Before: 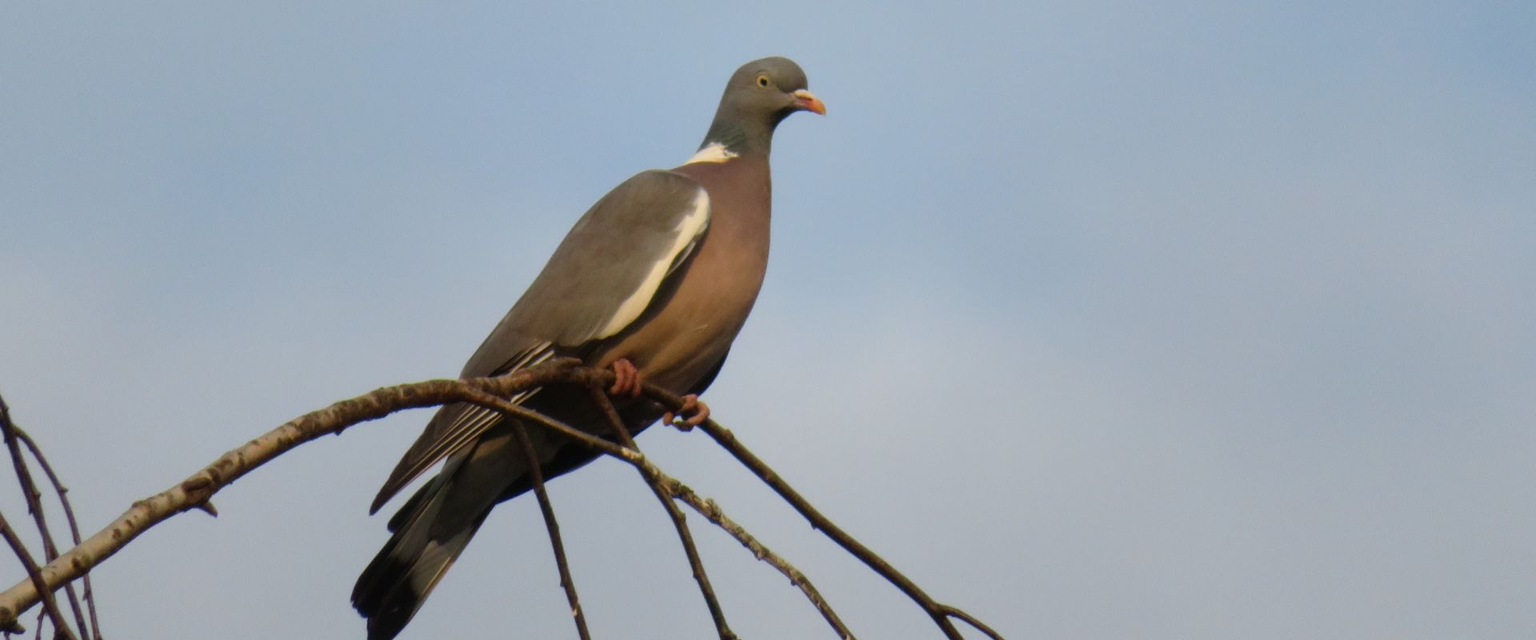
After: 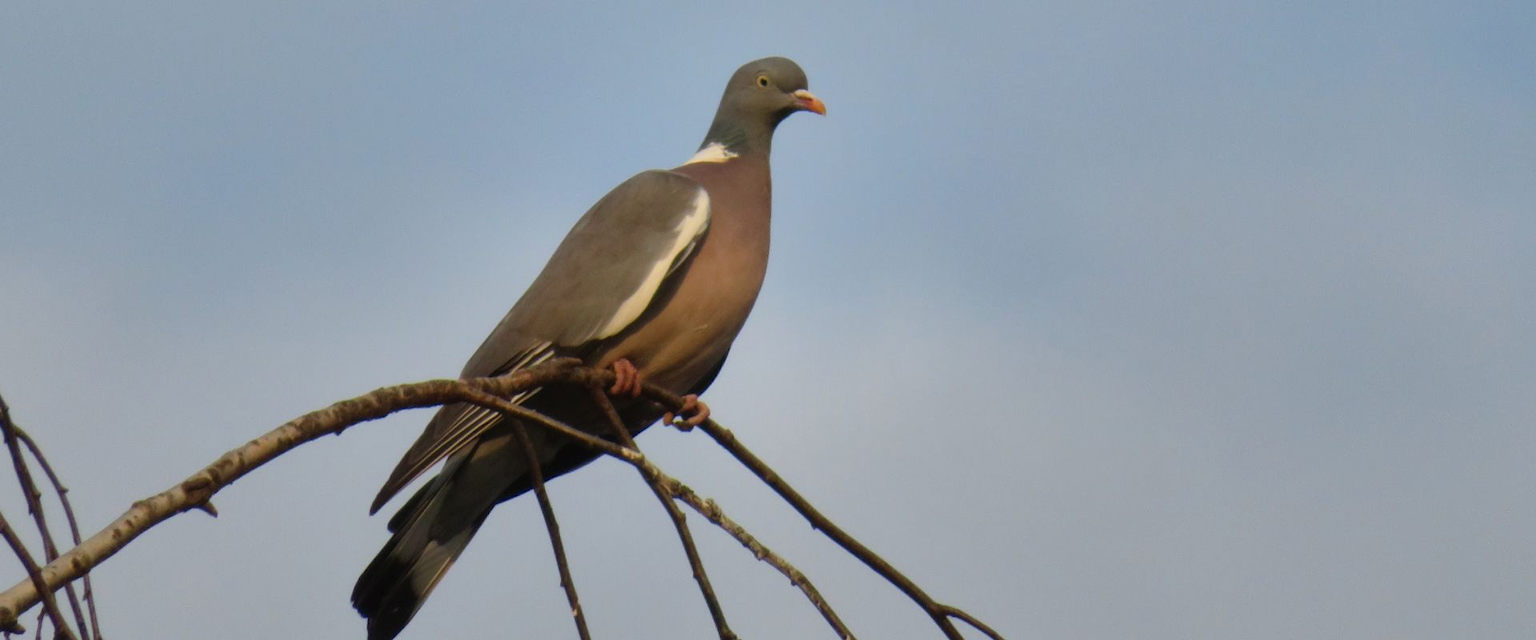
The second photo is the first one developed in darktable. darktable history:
contrast equalizer: octaves 7, y [[0.6 ×6], [0.55 ×6], [0 ×6], [0 ×6], [0 ×6]], mix -0.1
shadows and highlights: soften with gaussian
